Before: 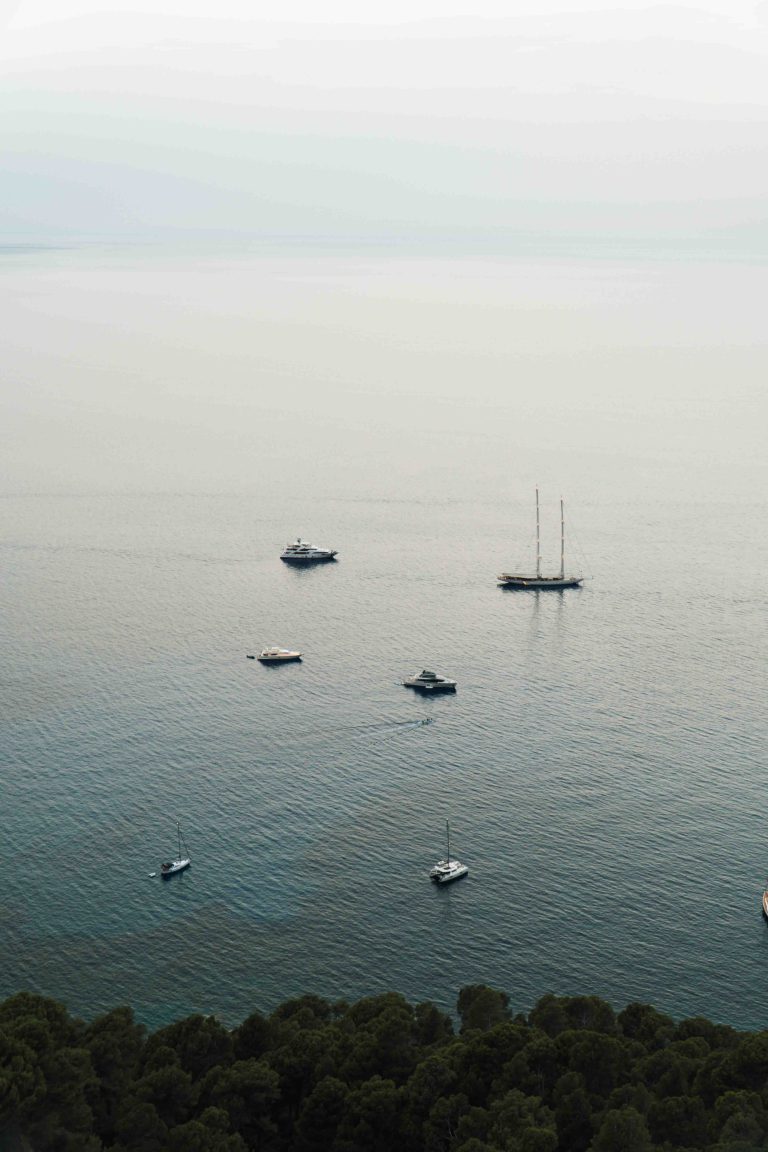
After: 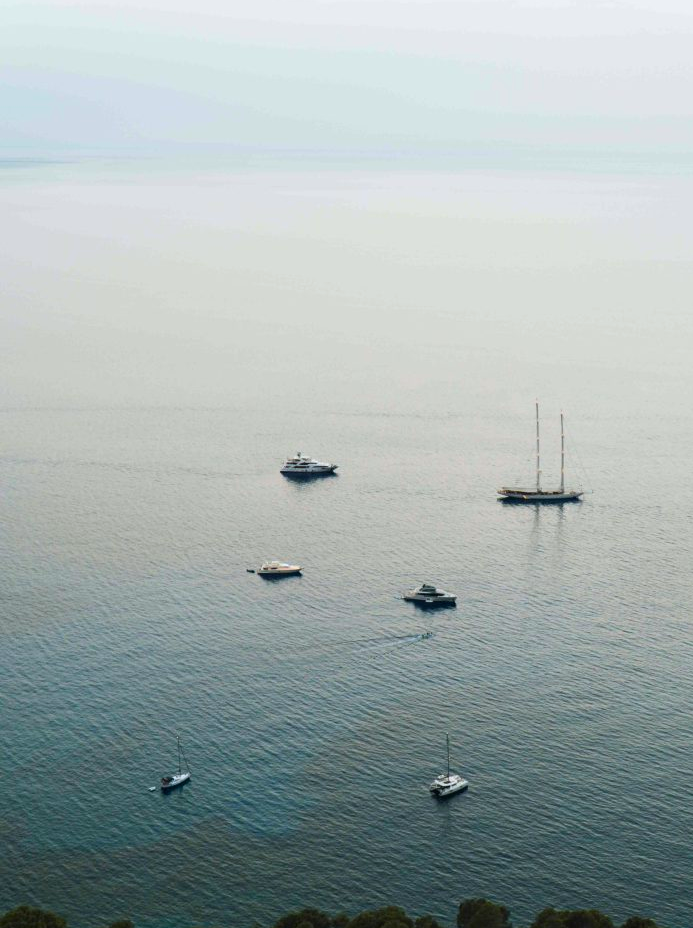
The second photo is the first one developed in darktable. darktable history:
color balance rgb: perceptual saturation grading › global saturation 20%, global vibrance 20%
crop: top 7.49%, right 9.717%, bottom 11.943%
white balance: red 0.988, blue 1.017
